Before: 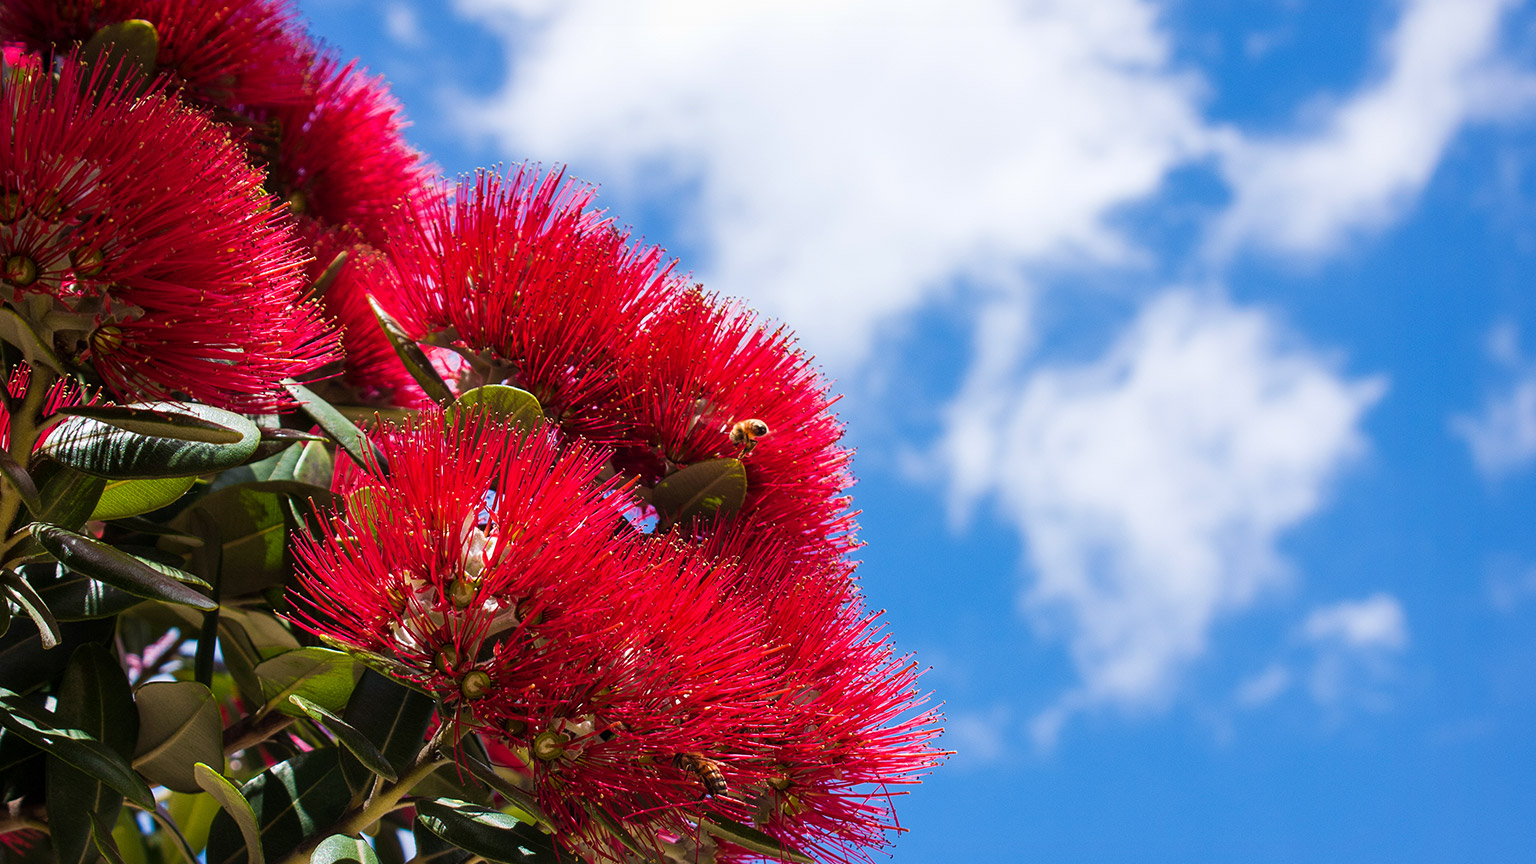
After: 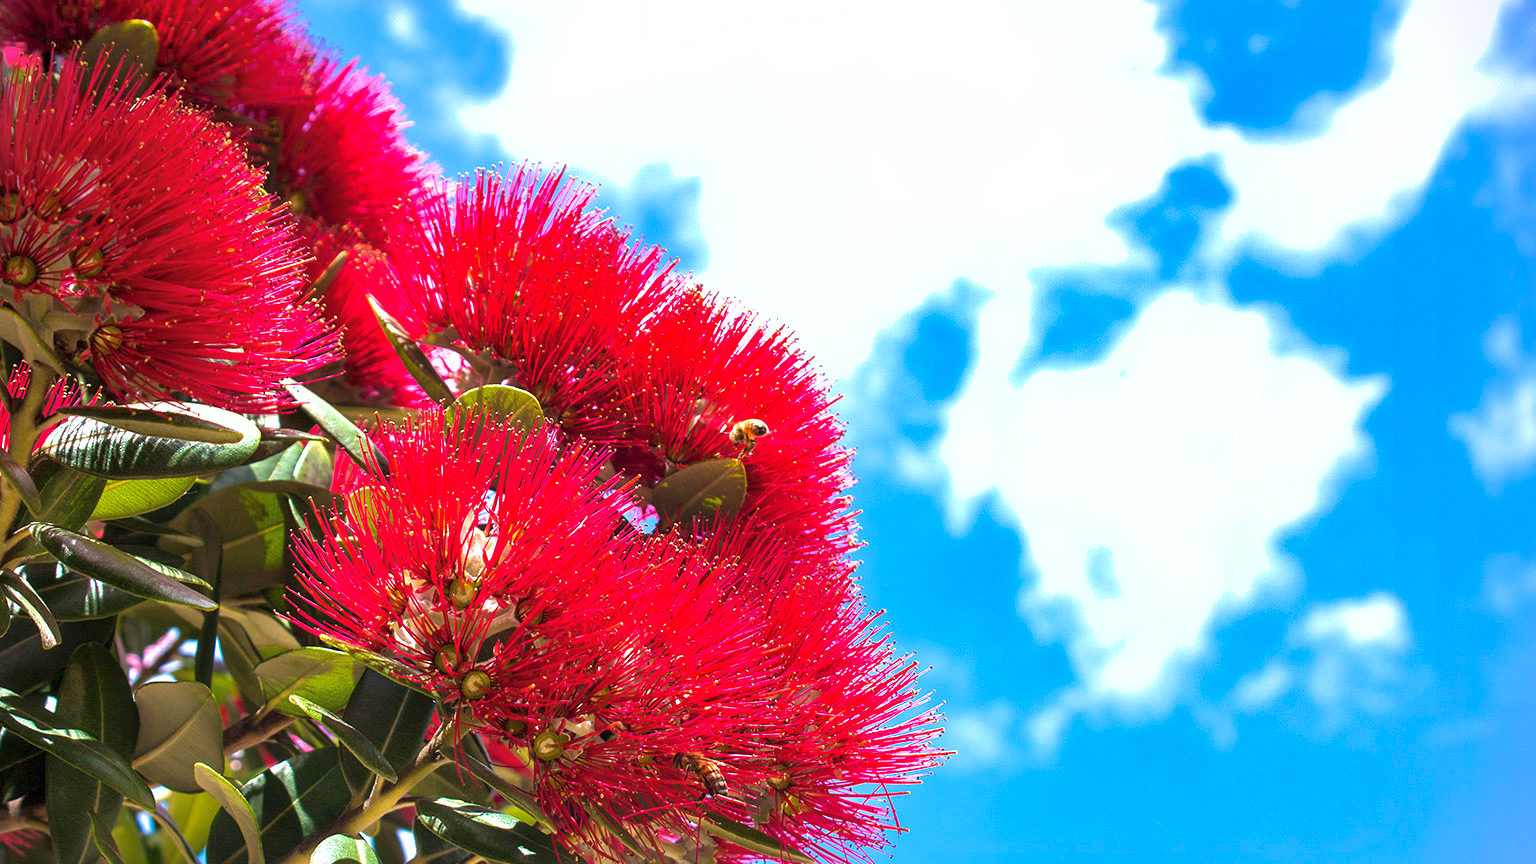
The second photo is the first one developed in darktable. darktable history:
exposure: black level correction 0, exposure 1.1 EV, compensate highlight preservation false
base curve: preserve colors none
vignetting: fall-off start 99.32%
shadows and highlights: on, module defaults
